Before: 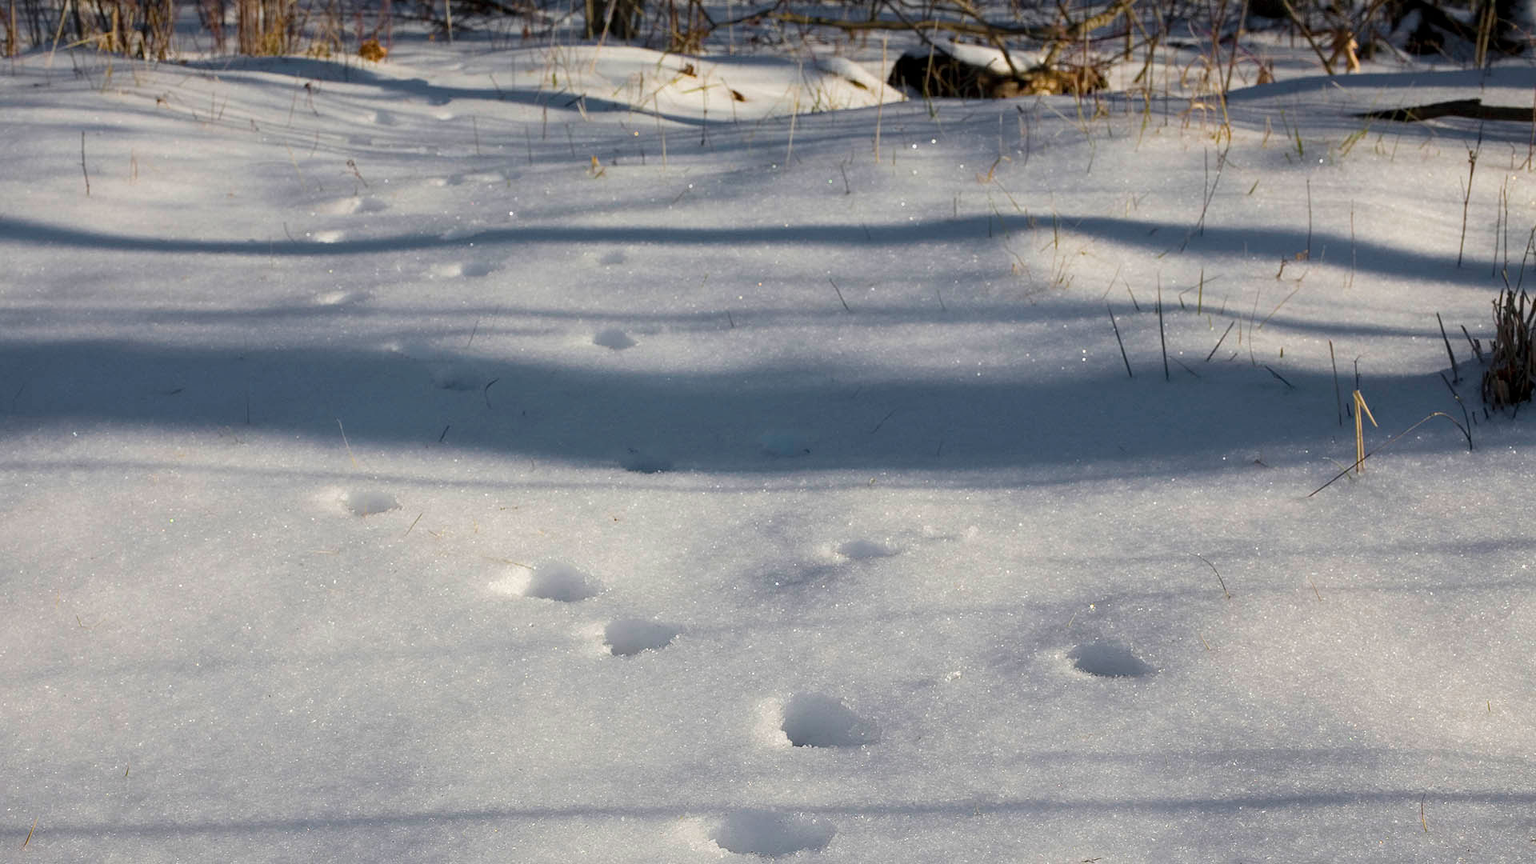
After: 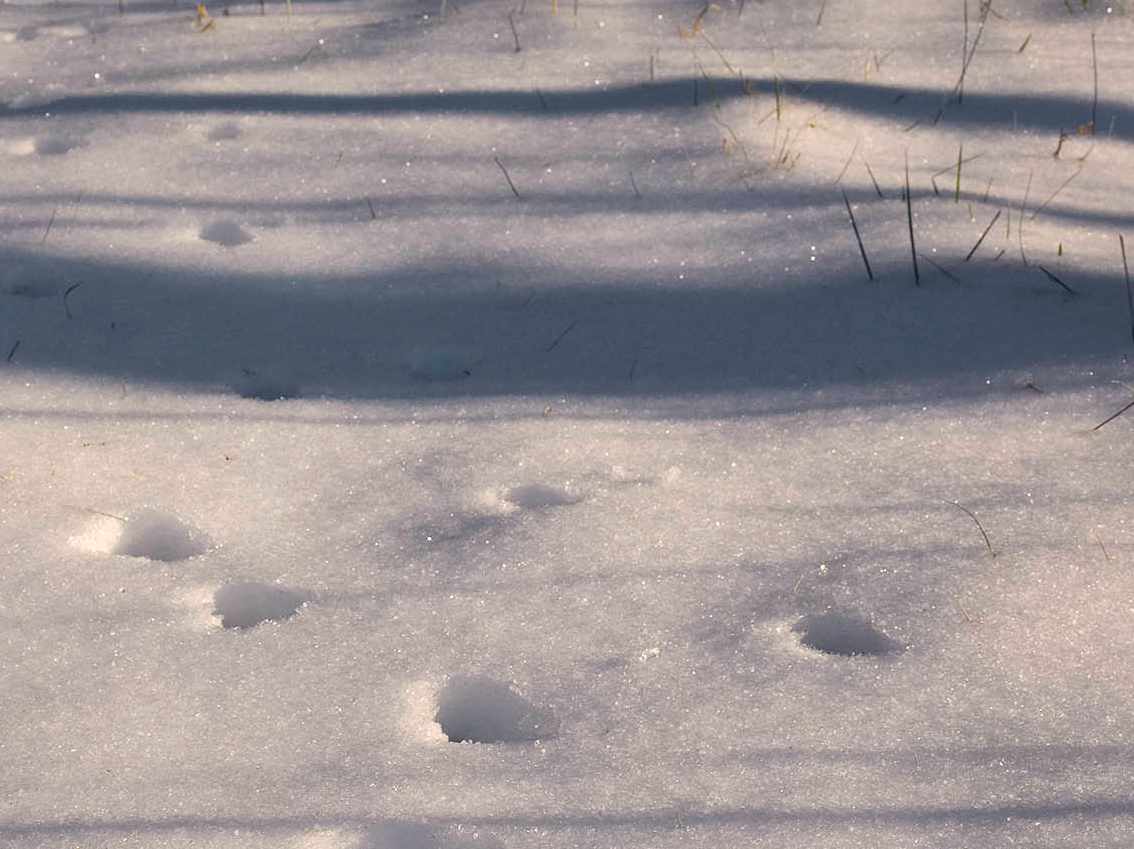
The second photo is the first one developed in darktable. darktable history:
crop and rotate: left 28.256%, top 17.734%, right 12.656%, bottom 3.573%
local contrast: mode bilateral grid, contrast 20, coarseness 50, detail 120%, midtone range 0.2
color correction: highlights a* 5.81, highlights b* 4.84
